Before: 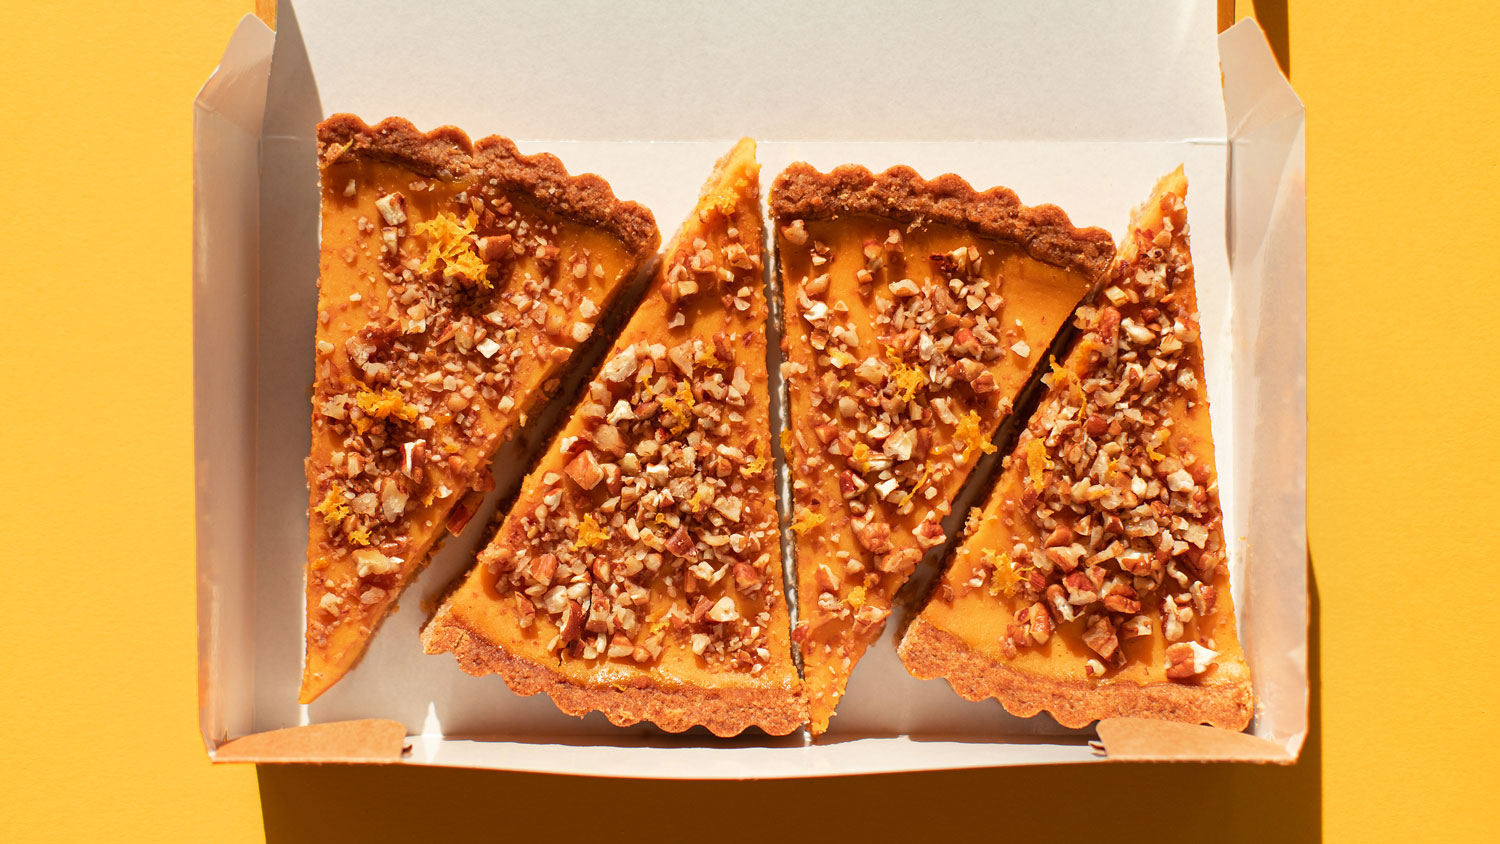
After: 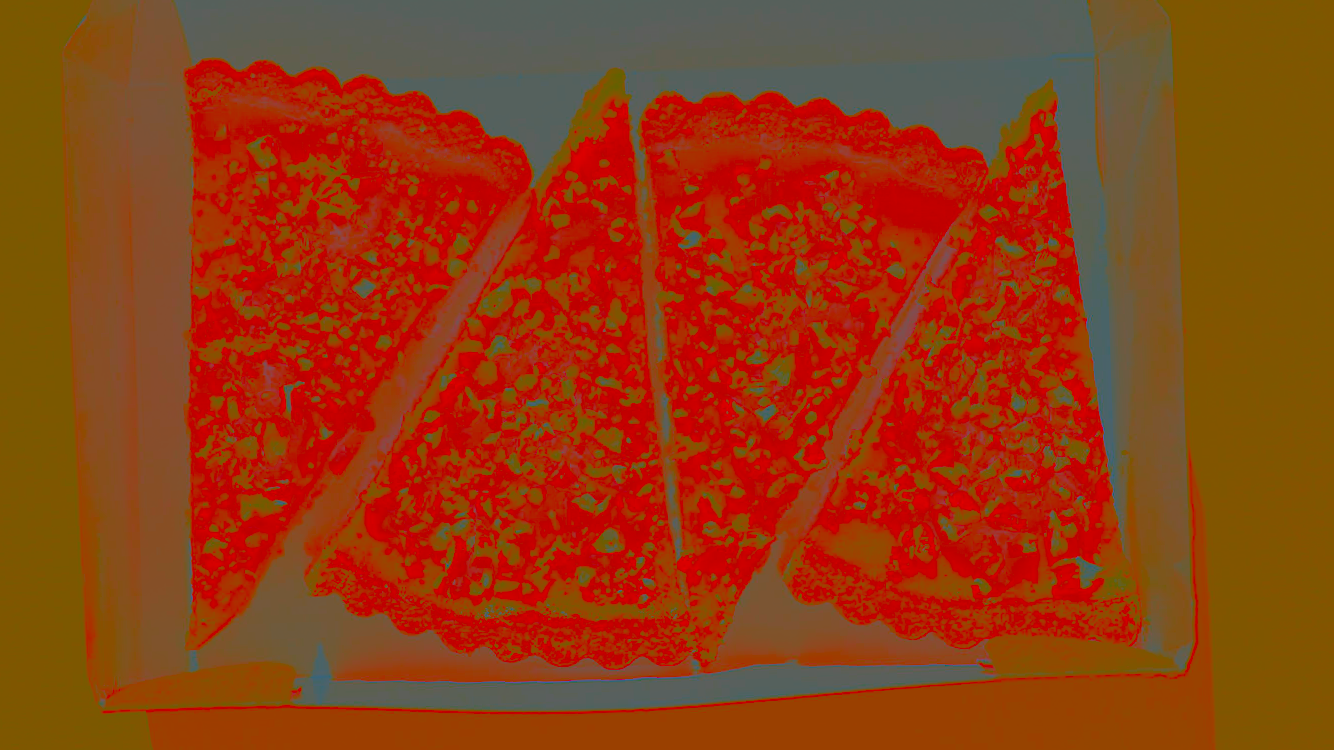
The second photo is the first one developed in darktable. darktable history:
crop and rotate: angle 1.96°, left 5.673%, top 5.673%
color calibration: illuminant Planckian (black body), x 0.368, y 0.361, temperature 4275.92 K
contrast brightness saturation: contrast -0.99, brightness -0.17, saturation 0.75
